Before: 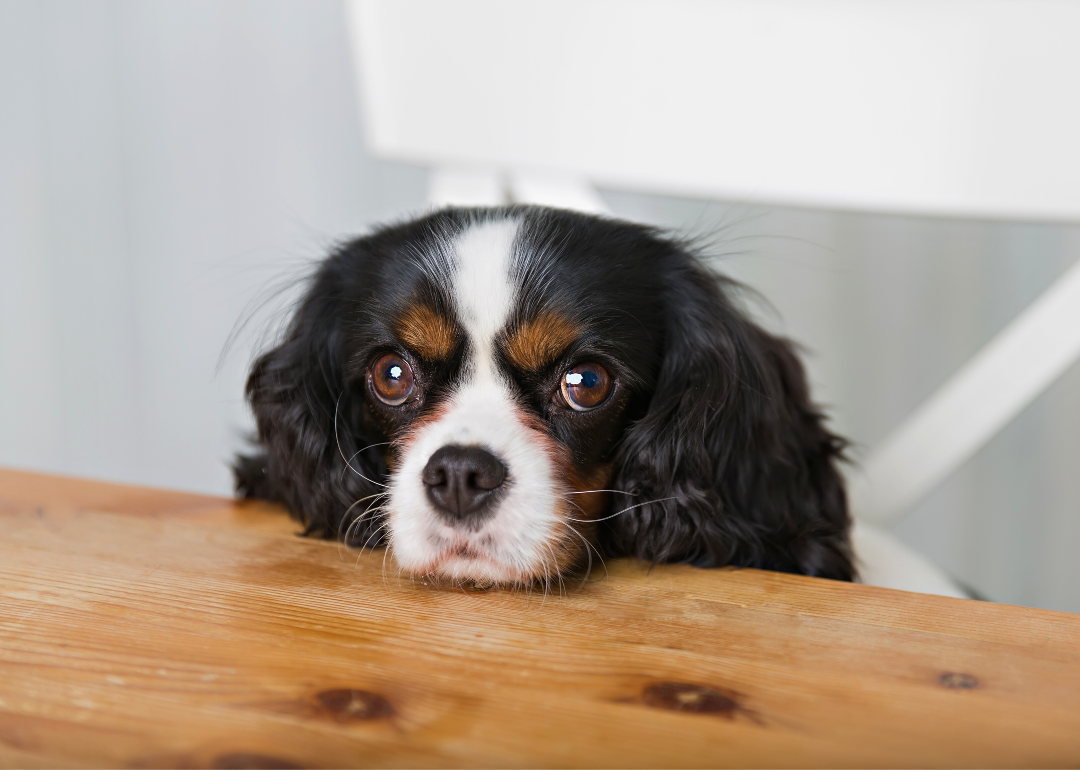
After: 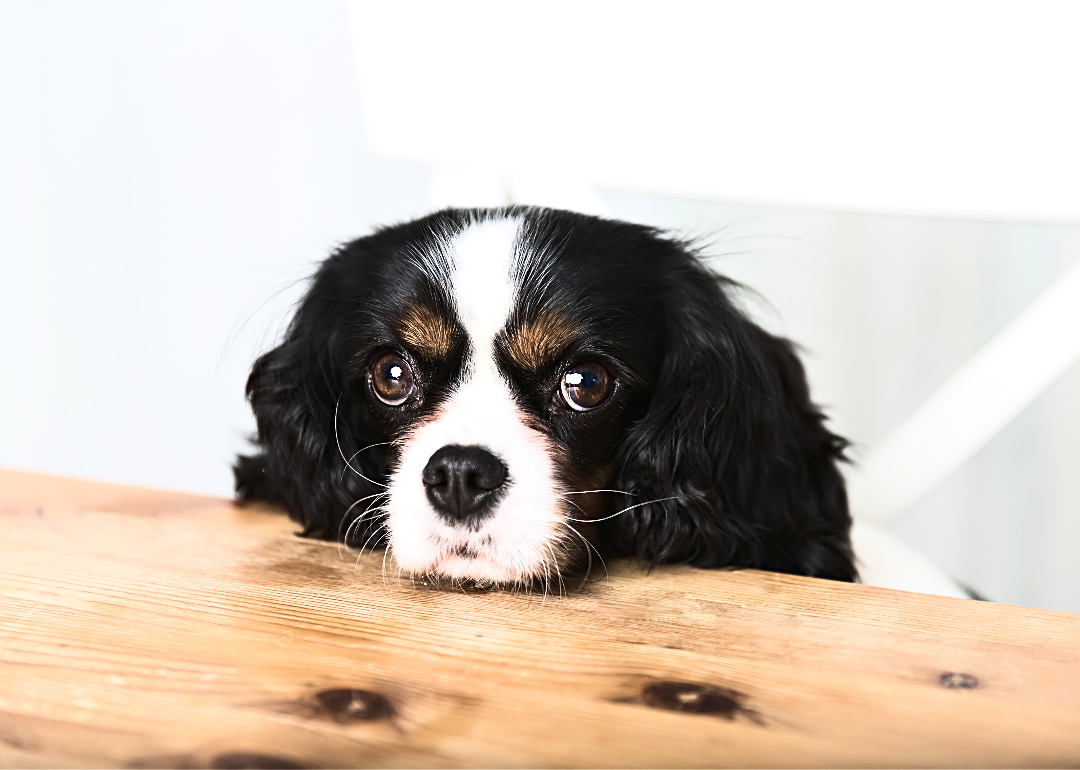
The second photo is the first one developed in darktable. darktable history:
tone curve: curves: ch0 [(0, 0.013) (0.198, 0.175) (0.512, 0.582) (0.625, 0.754) (0.81, 0.934) (1, 1)], color space Lab, linked channels, preserve colors none
color correction: highlights a* 0.033, highlights b* -0.485
color balance rgb: perceptual saturation grading › global saturation 0.986%, contrast -9.778%
sharpen: on, module defaults
tone equalizer: -8 EV -0.765 EV, -7 EV -0.669 EV, -6 EV -0.564 EV, -5 EV -0.418 EV, -3 EV 0.371 EV, -2 EV 0.6 EV, -1 EV 0.699 EV, +0 EV 0.735 EV, edges refinement/feathering 500, mask exposure compensation -1.57 EV, preserve details no
contrast brightness saturation: contrast 0.103, saturation -0.37
